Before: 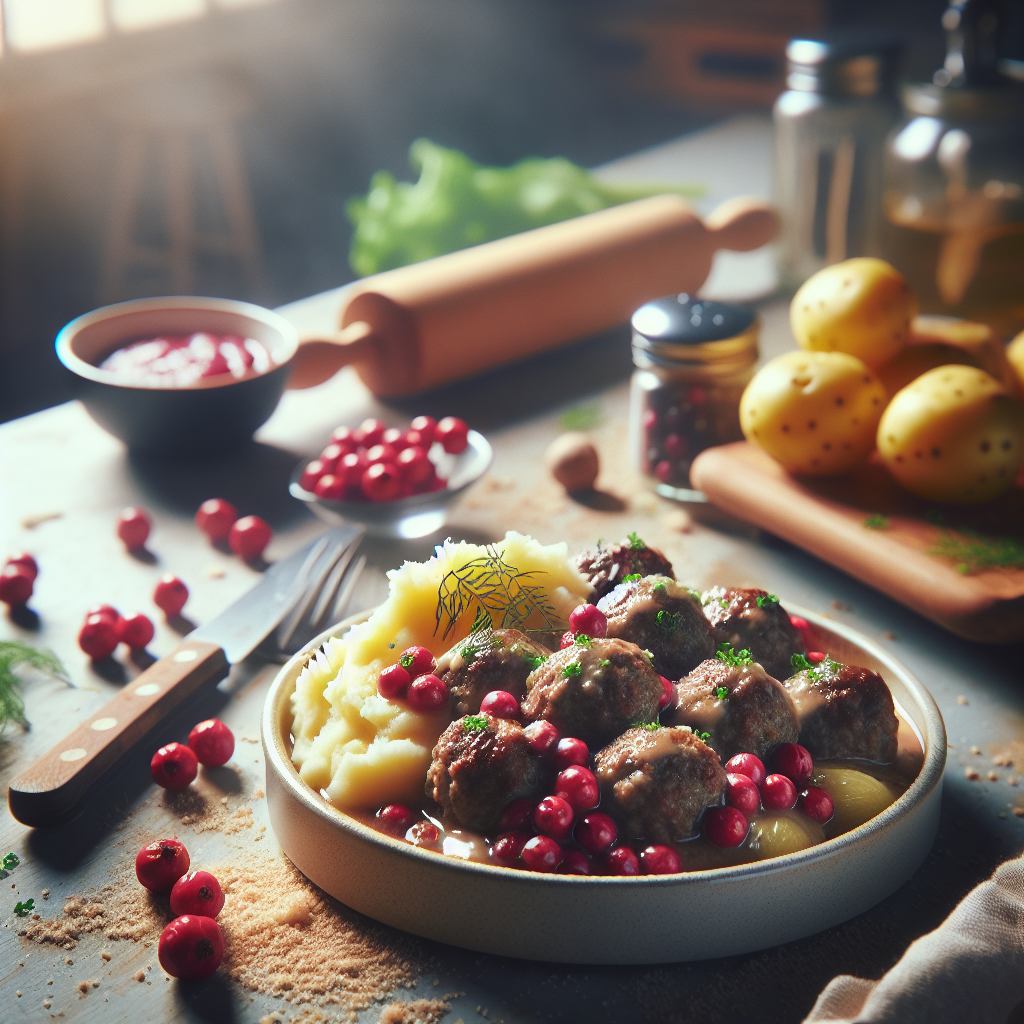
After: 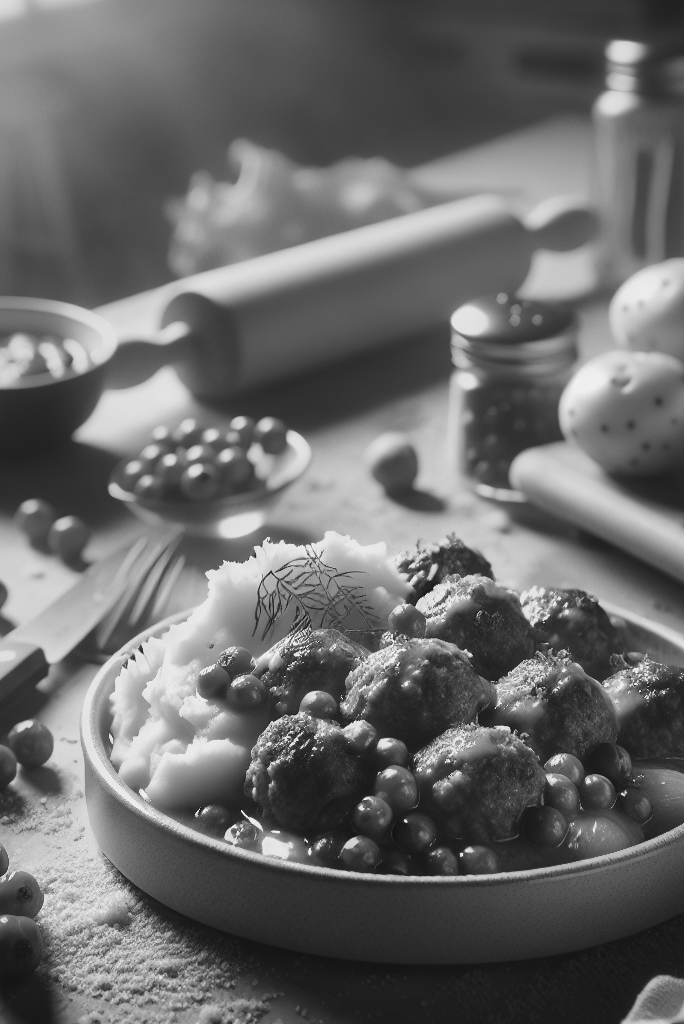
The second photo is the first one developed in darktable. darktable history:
color zones: curves: ch0 [(0, 0.5) (0.143, 0.5) (0.286, 0.456) (0.429, 0.5) (0.571, 0.5) (0.714, 0.5) (0.857, 0.5) (1, 0.5)]; ch1 [(0, 0.5) (0.143, 0.5) (0.286, 0.422) (0.429, 0.5) (0.571, 0.5) (0.714, 0.5) (0.857, 0.5) (1, 0.5)]
exposure: compensate highlight preservation false
crop and rotate: left 17.732%, right 15.423%
monochrome: a 26.22, b 42.67, size 0.8
color calibration: illuminant as shot in camera, x 0.358, y 0.373, temperature 4628.91 K
